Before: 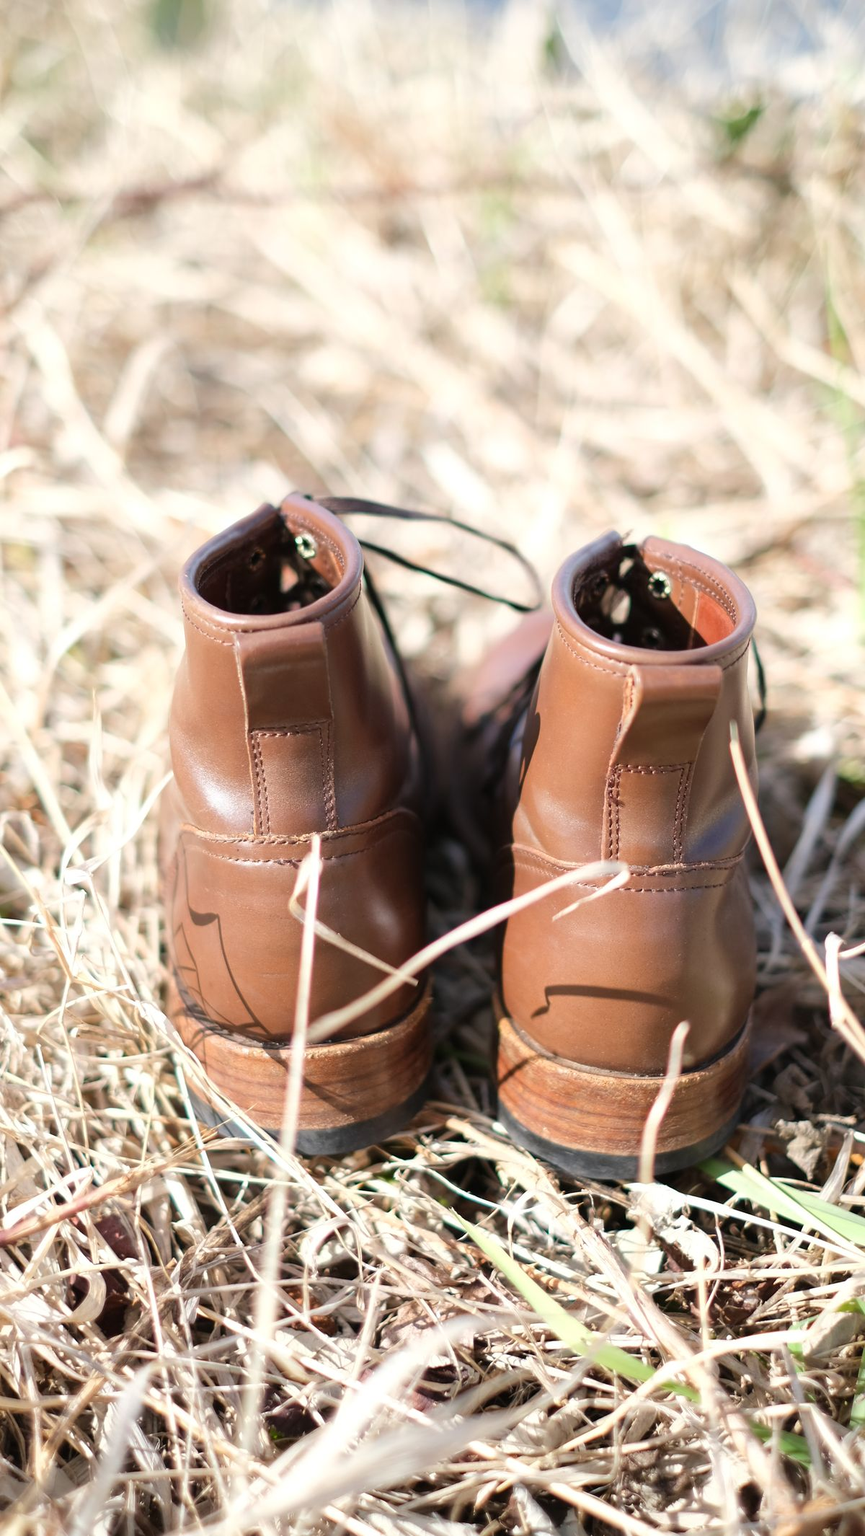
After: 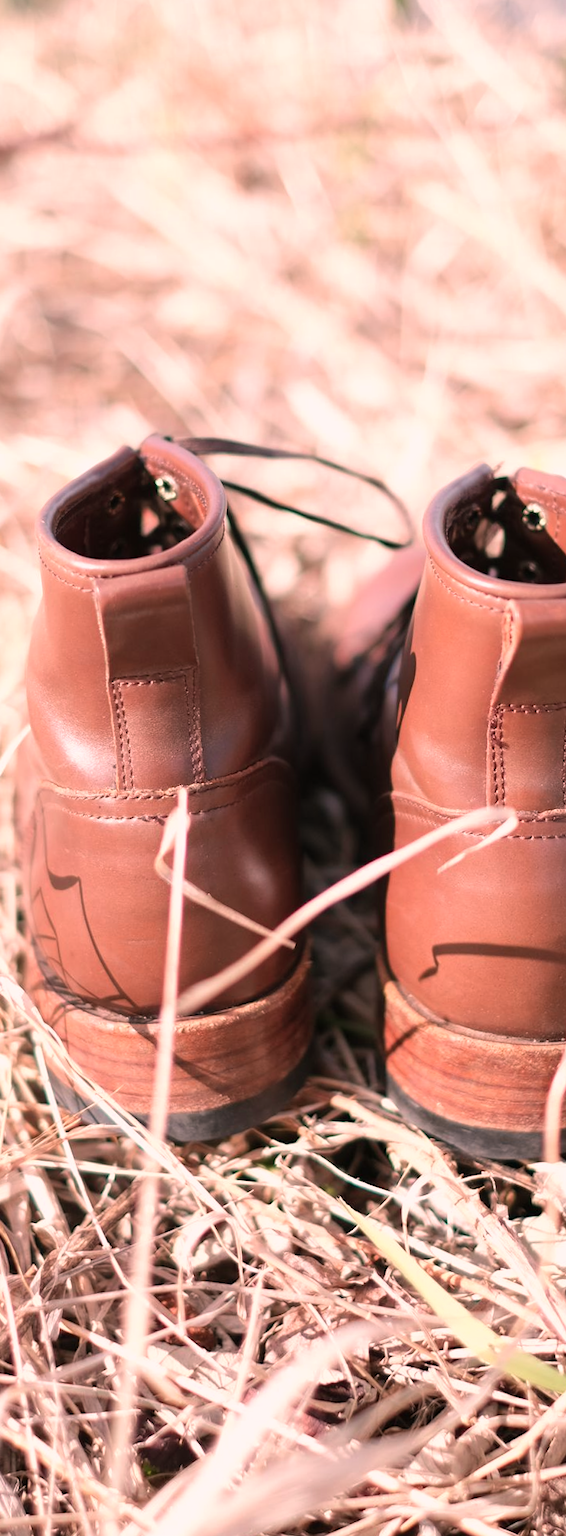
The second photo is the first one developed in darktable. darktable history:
rotate and perspective: rotation -1.68°, lens shift (vertical) -0.146, crop left 0.049, crop right 0.912, crop top 0.032, crop bottom 0.96
color correction: highlights a* 15.46, highlights b* -20.56
white balance: red 1.08, blue 0.791
crop and rotate: left 13.537%, right 19.796%
